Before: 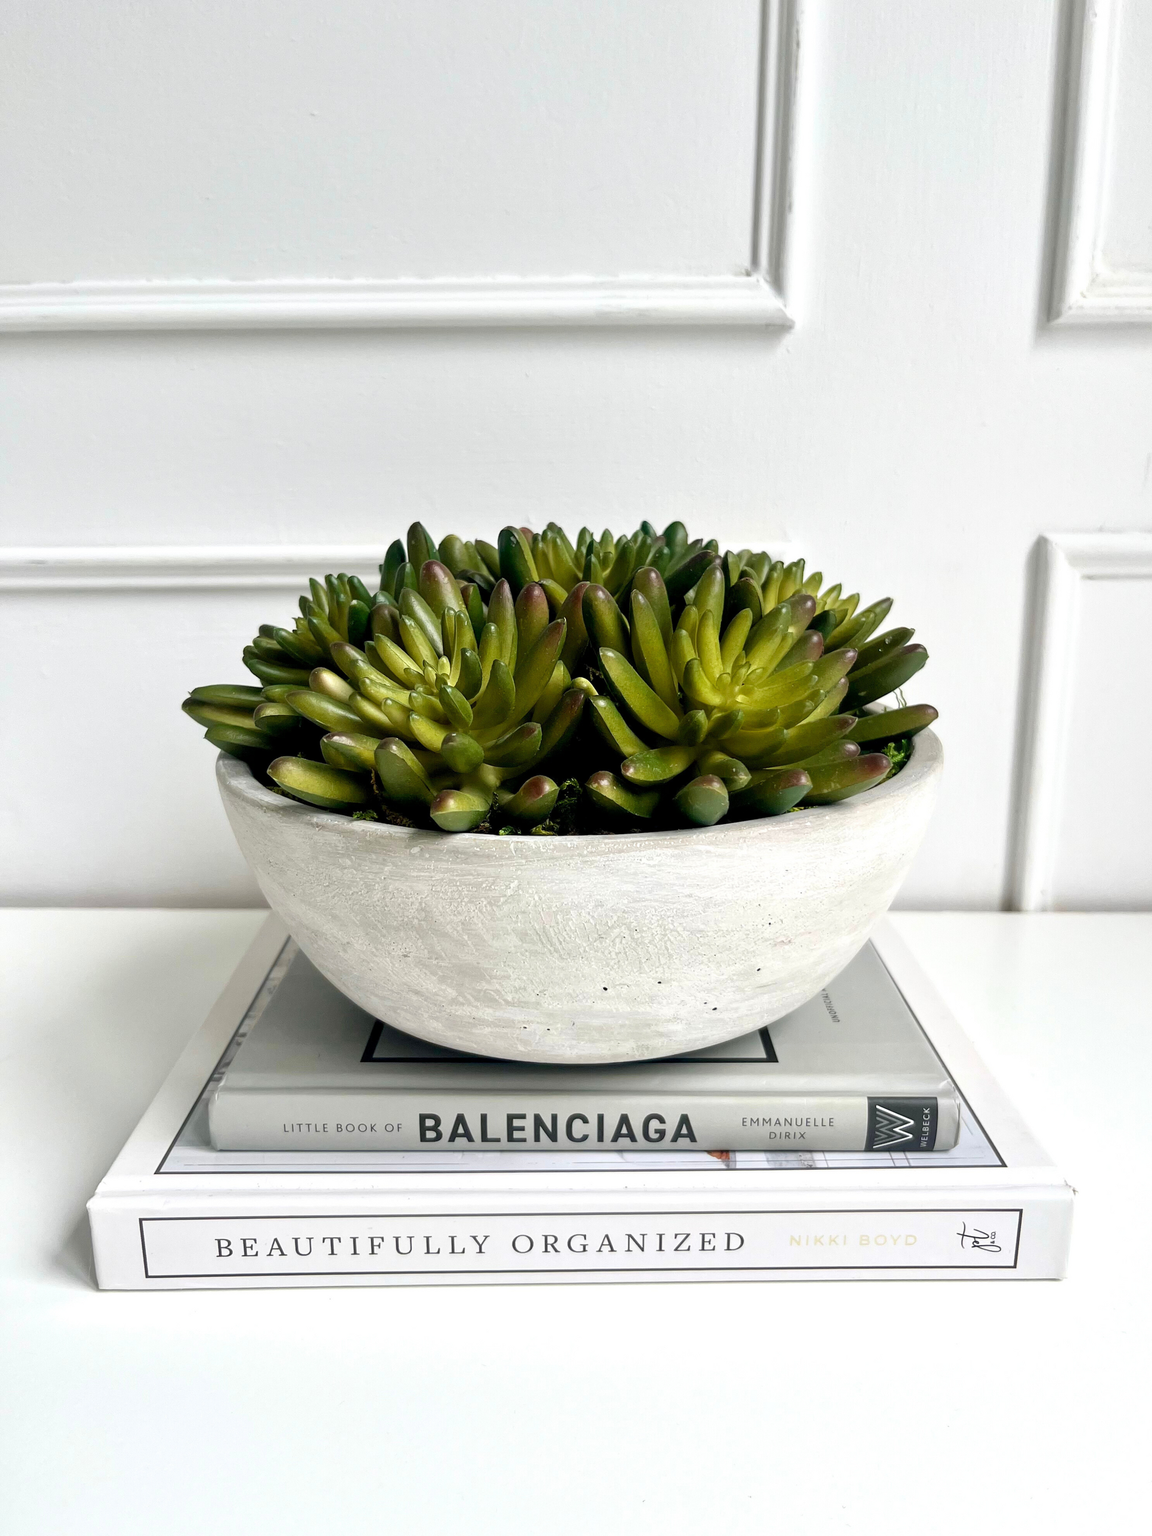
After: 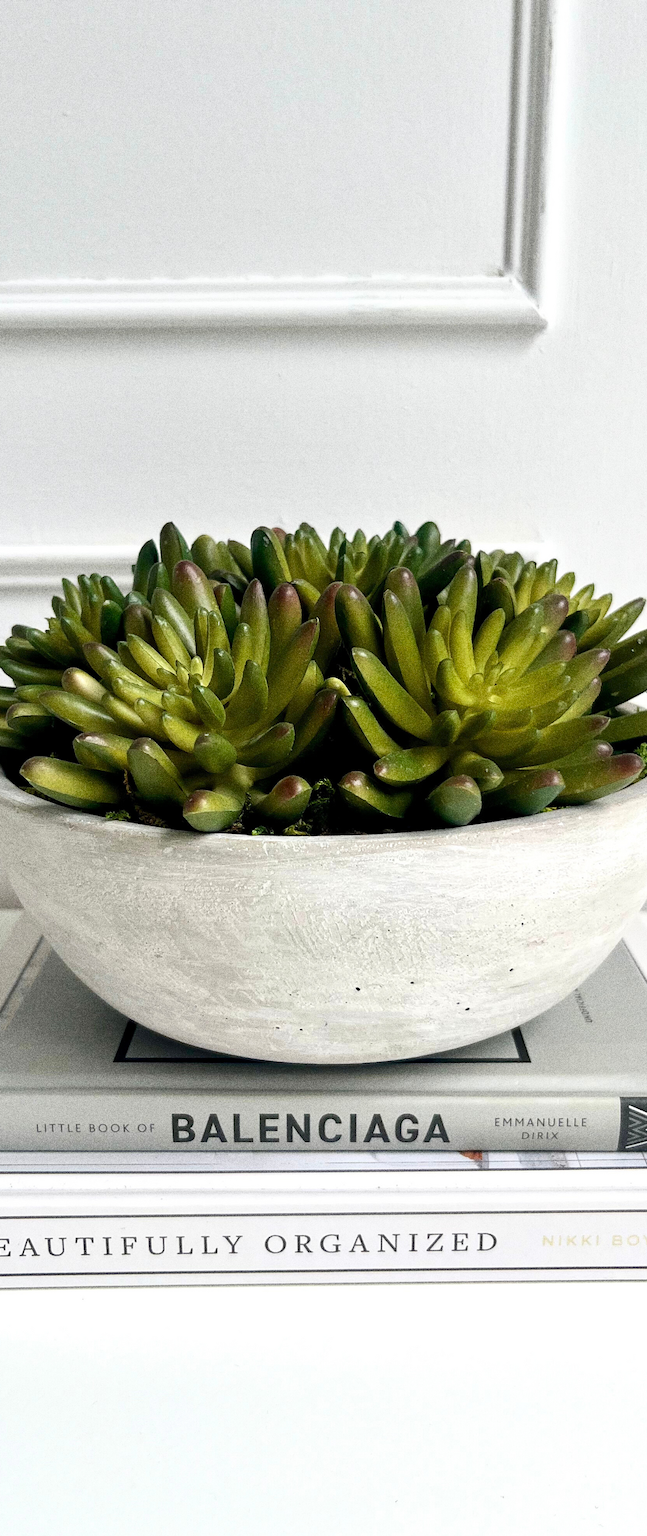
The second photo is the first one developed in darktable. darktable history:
crop: left 21.496%, right 22.254%
grain: coarseness 10.62 ISO, strength 55.56%
vignetting: fall-off start 116.67%, fall-off radius 59.26%, brightness -0.31, saturation -0.056
